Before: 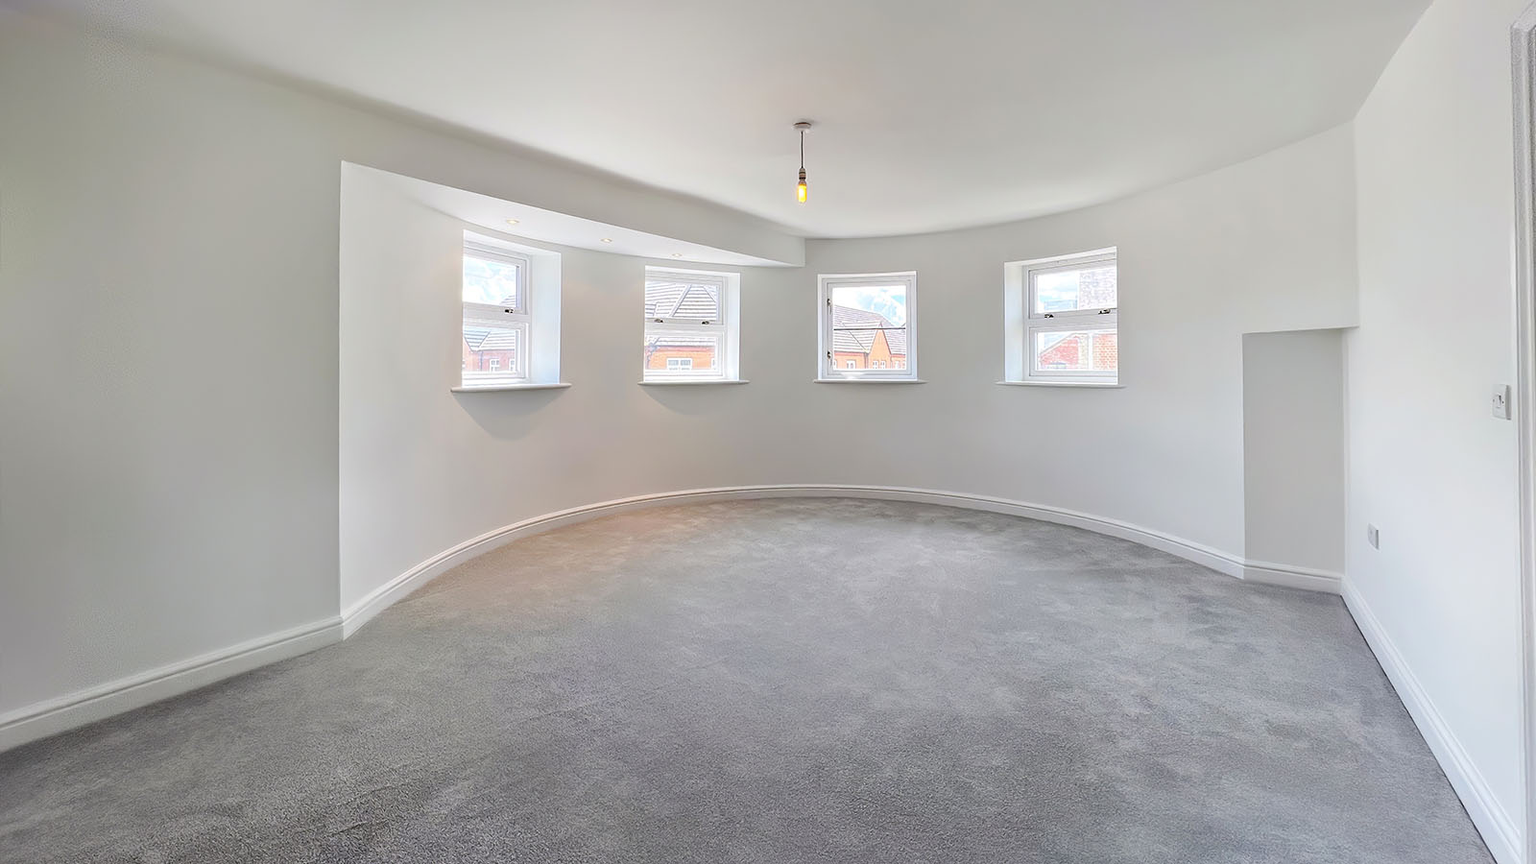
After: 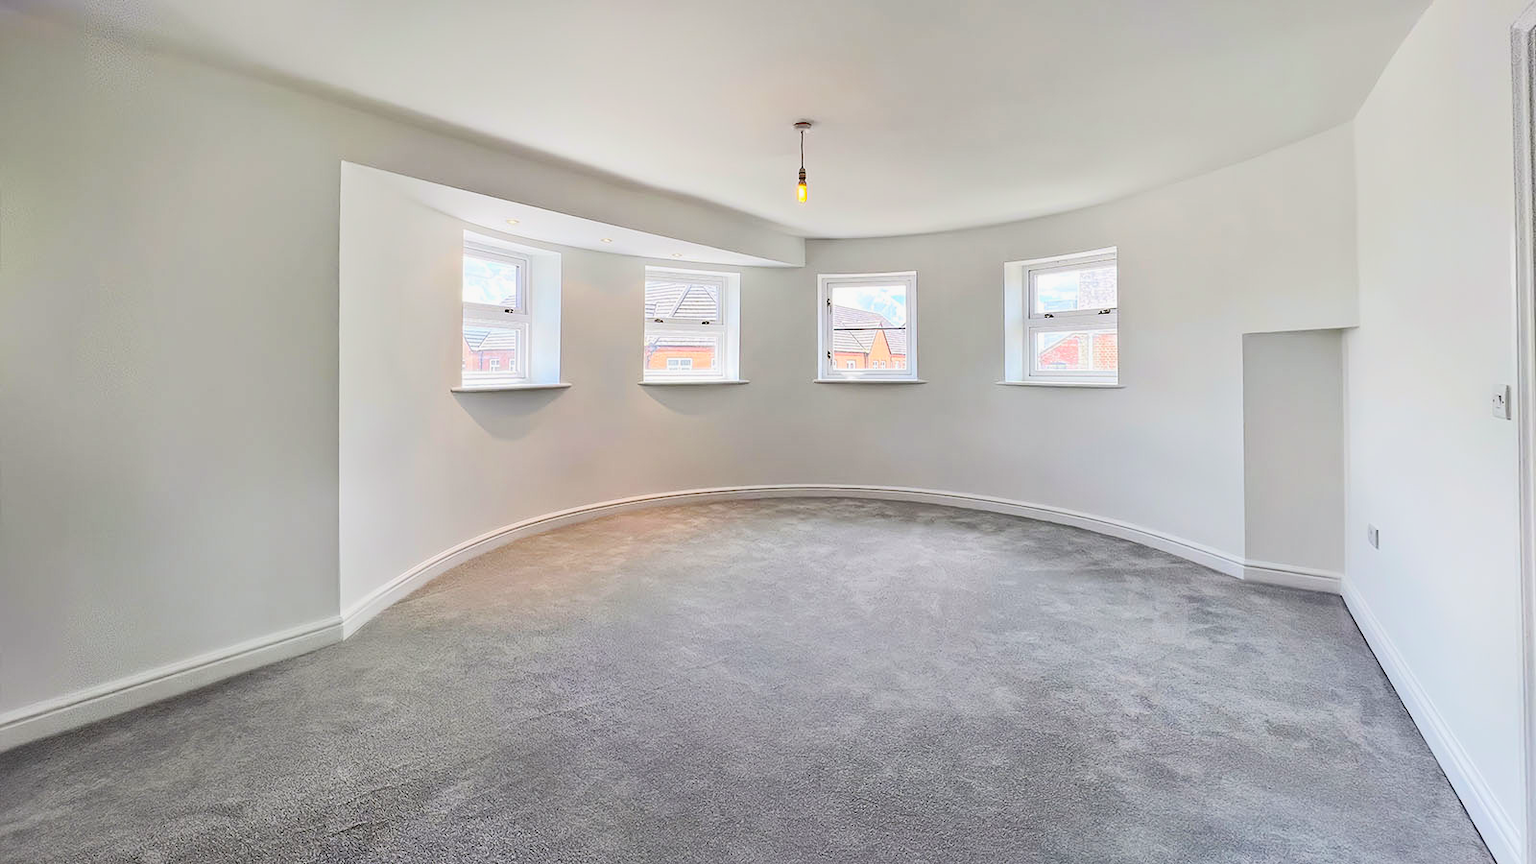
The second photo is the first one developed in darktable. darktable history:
shadows and highlights: shadows -88.82, highlights -35.63, soften with gaussian
haze removal: compatibility mode true, adaptive false
tone curve: curves: ch0 [(0, 0.013) (0.104, 0.103) (0.258, 0.267) (0.448, 0.489) (0.709, 0.794) (0.895, 0.915) (0.994, 0.971)]; ch1 [(0, 0) (0.335, 0.298) (0.446, 0.416) (0.488, 0.488) (0.515, 0.504) (0.581, 0.615) (0.635, 0.661) (1, 1)]; ch2 [(0, 0) (0.314, 0.306) (0.436, 0.447) (0.502, 0.5) (0.538, 0.541) (0.568, 0.603) (0.641, 0.635) (0.717, 0.701) (1, 1)], color space Lab, linked channels, preserve colors none
